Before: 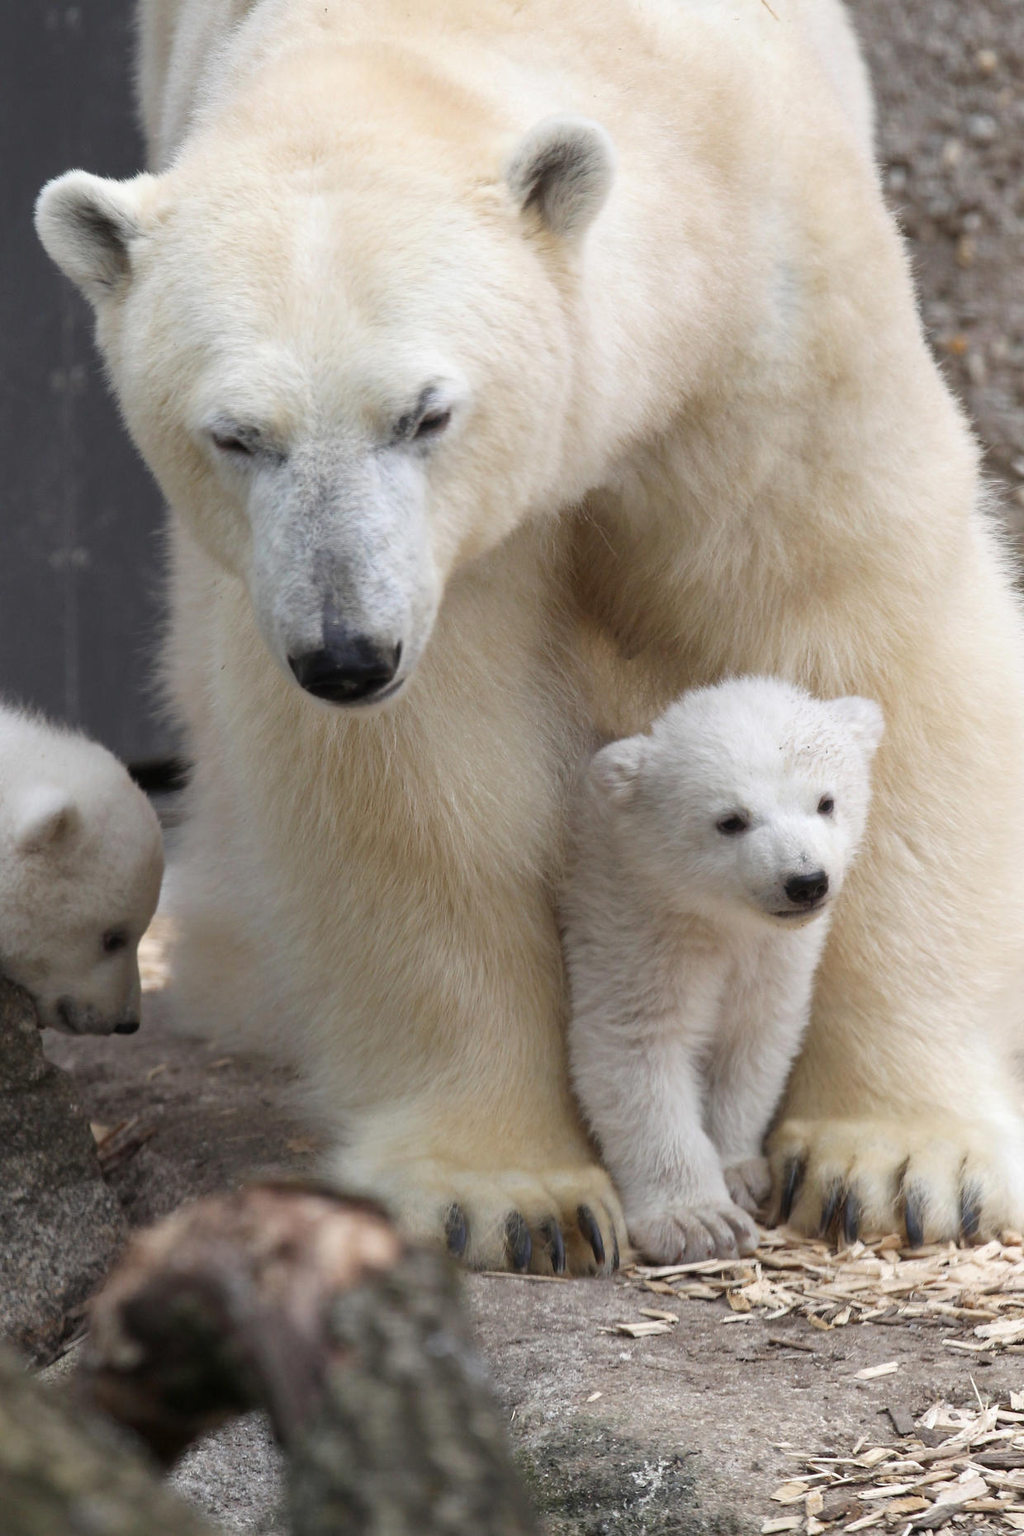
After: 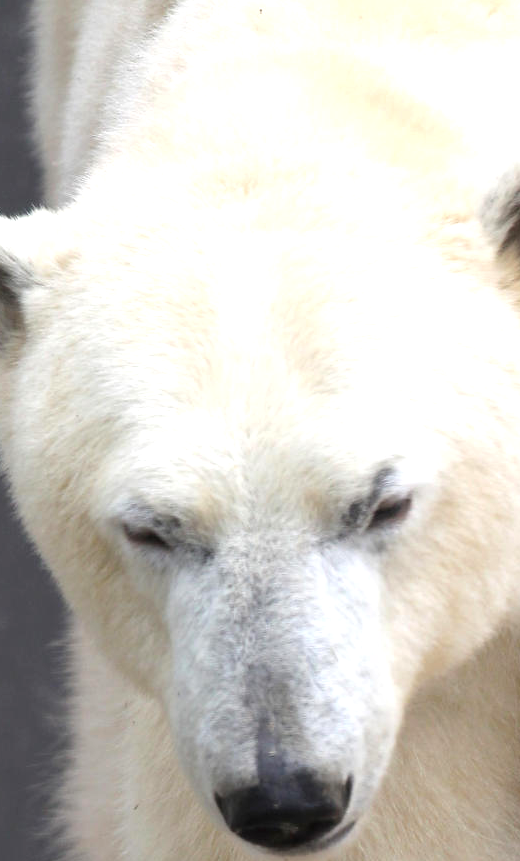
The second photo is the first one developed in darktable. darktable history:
crop and rotate: left 10.817%, top 0.062%, right 47.194%, bottom 53.626%
exposure: exposure 0.6 EV, compensate highlight preservation false
